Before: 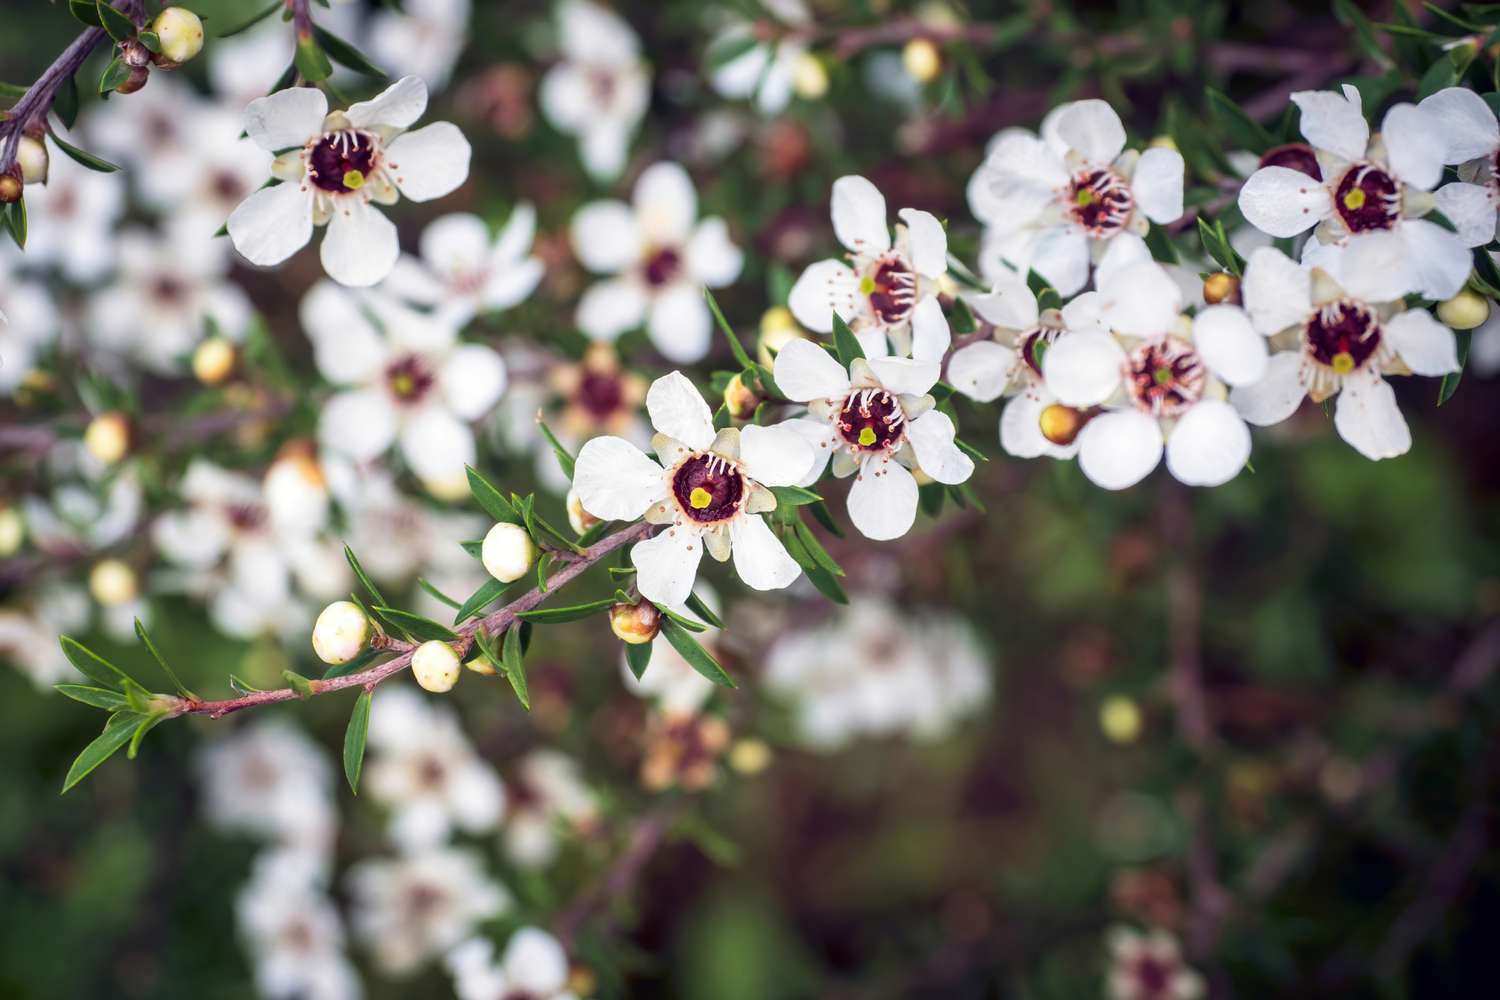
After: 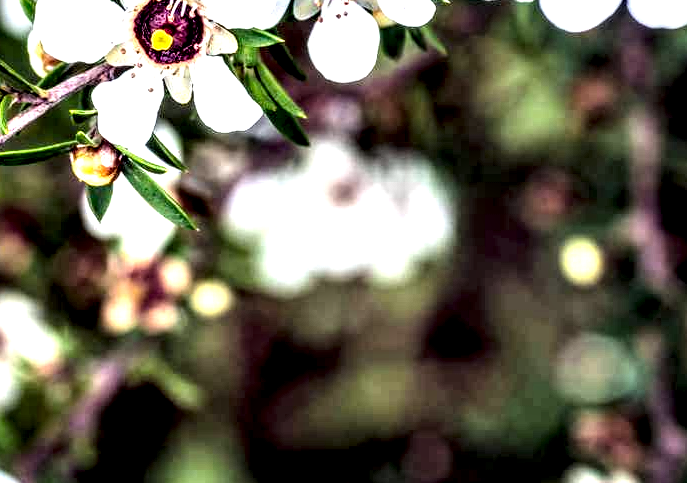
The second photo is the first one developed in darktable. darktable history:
color zones: curves: ch0 [(0, 0.5) (0.143, 0.5) (0.286, 0.5) (0.429, 0.495) (0.571, 0.437) (0.714, 0.44) (0.857, 0.496) (1, 0.5)]
white balance: red 0.982, blue 1.018
crop: left 35.976%, top 45.819%, right 18.162%, bottom 5.807%
rotate and perspective: crop left 0, crop top 0
local contrast: highlights 115%, shadows 42%, detail 293%
tone curve: curves: ch0 [(0, 0) (0.004, 0.001) (0.133, 0.112) (0.325, 0.362) (0.832, 0.893) (1, 1)], color space Lab, linked channels, preserve colors none
color balance rgb: perceptual saturation grading › global saturation 20%, global vibrance 20%
